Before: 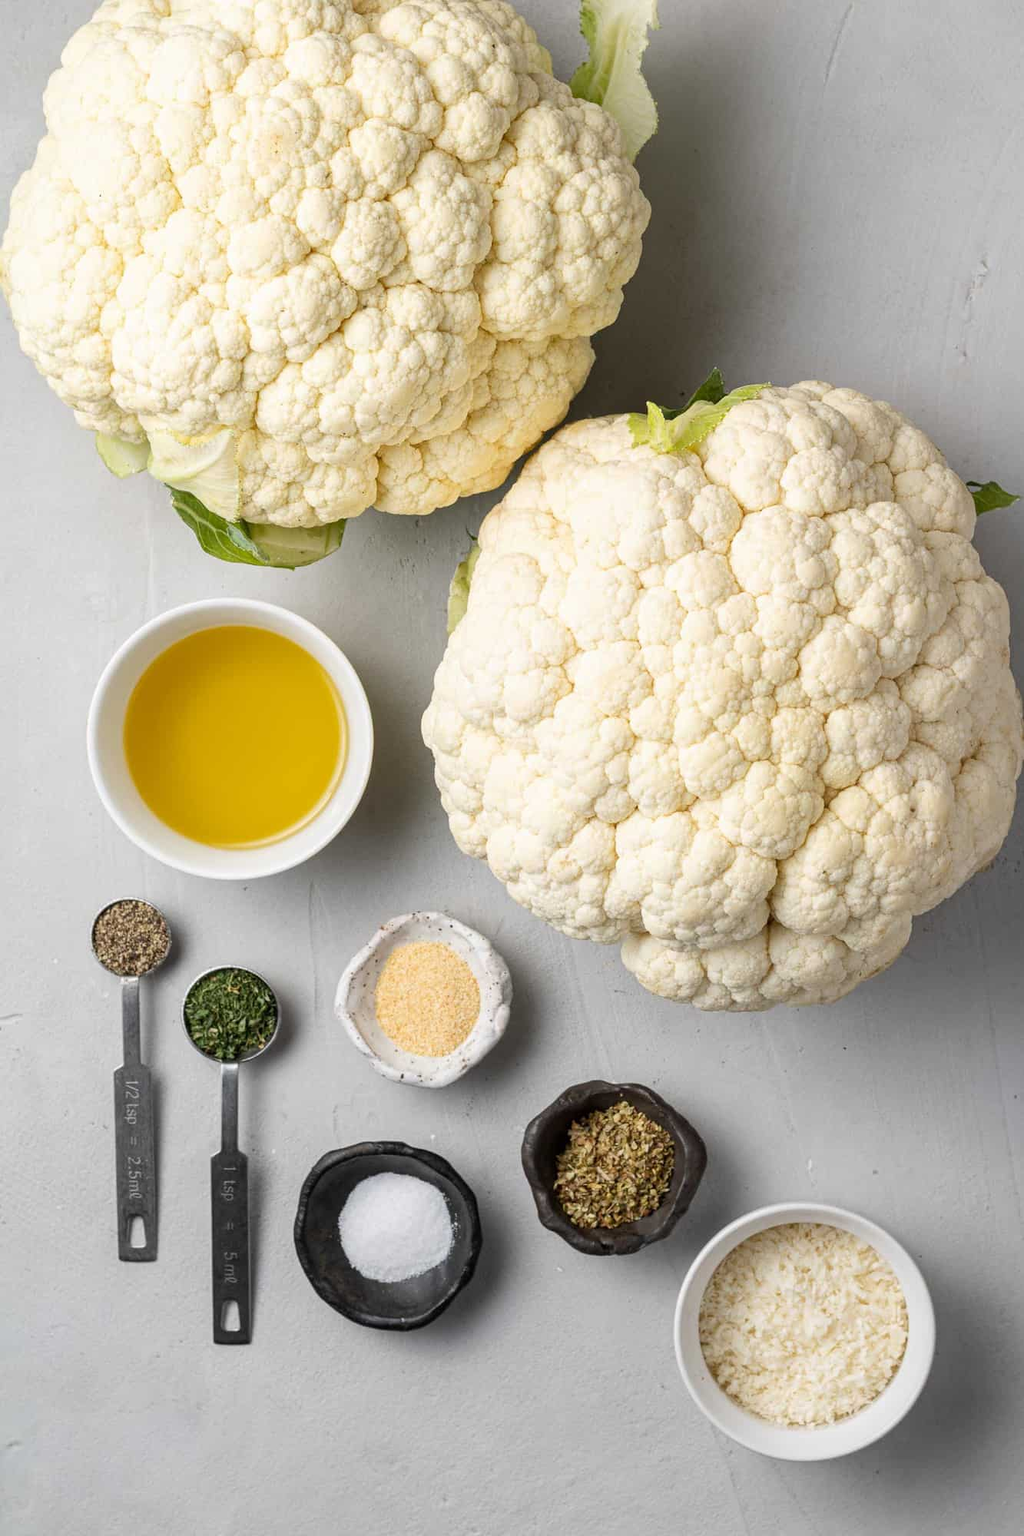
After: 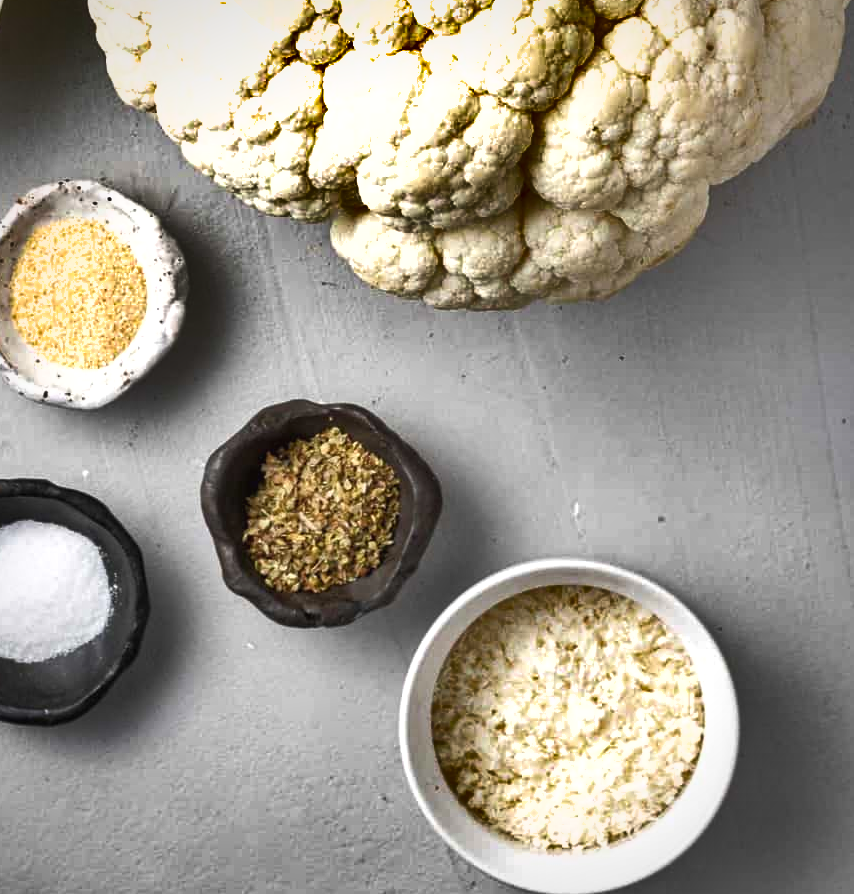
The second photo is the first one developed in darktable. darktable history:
shadows and highlights: shadows 24.55, highlights -77.9, soften with gaussian
exposure: black level correction -0.002, exposure 0.537 EV, compensate exposure bias true, compensate highlight preservation false
vignetting: brightness -0.389, saturation 0.017
crop and rotate: left 35.885%, top 50.377%, bottom 4.884%
